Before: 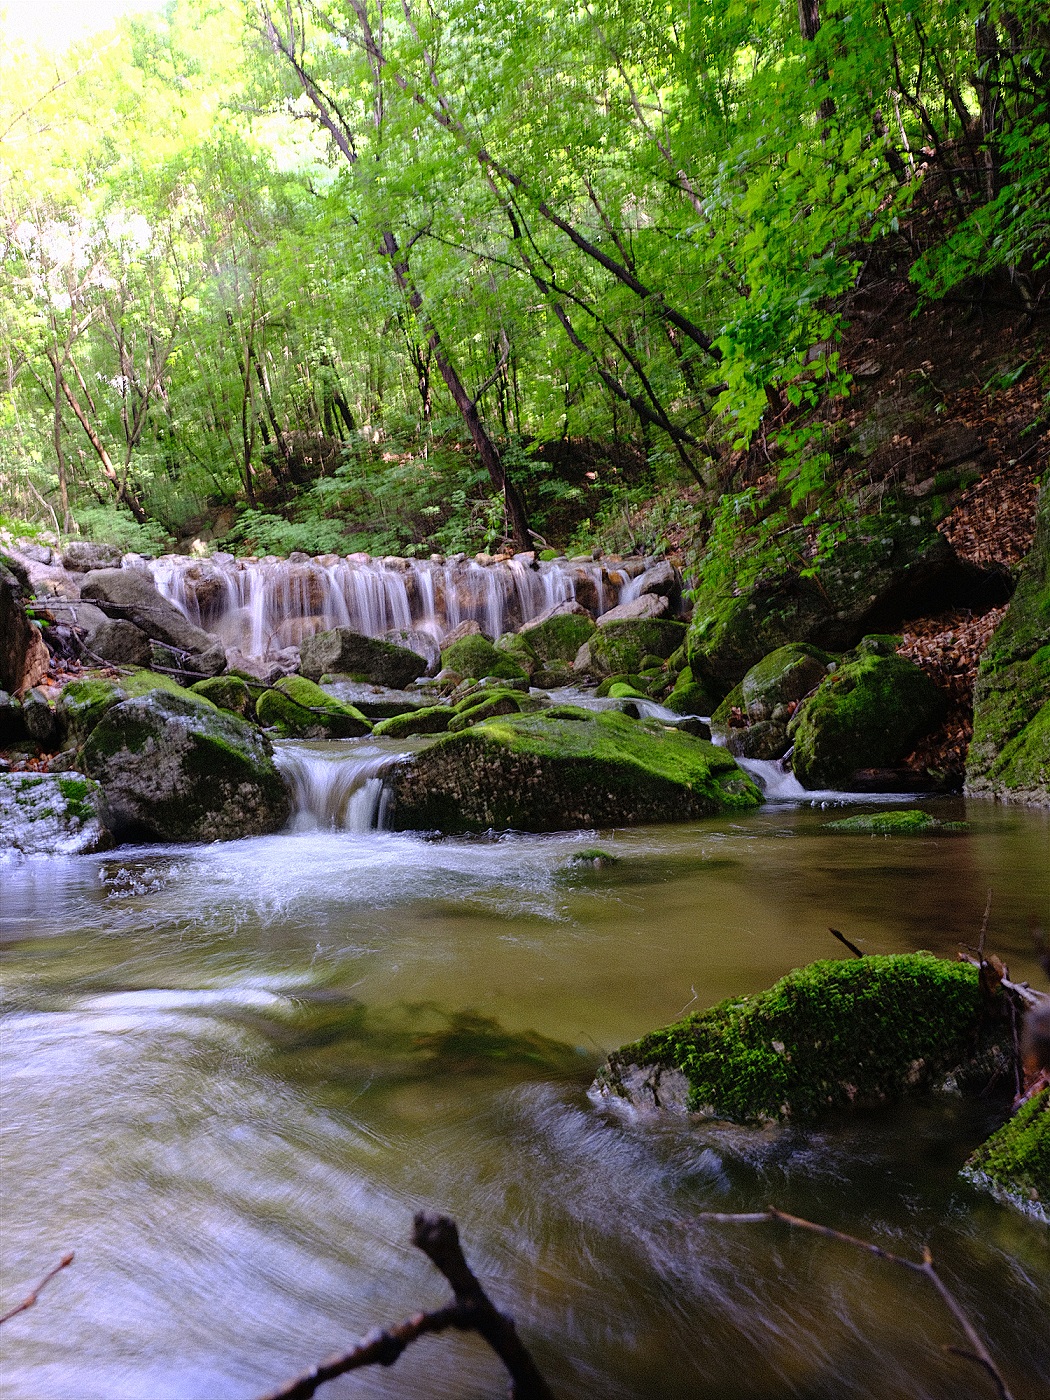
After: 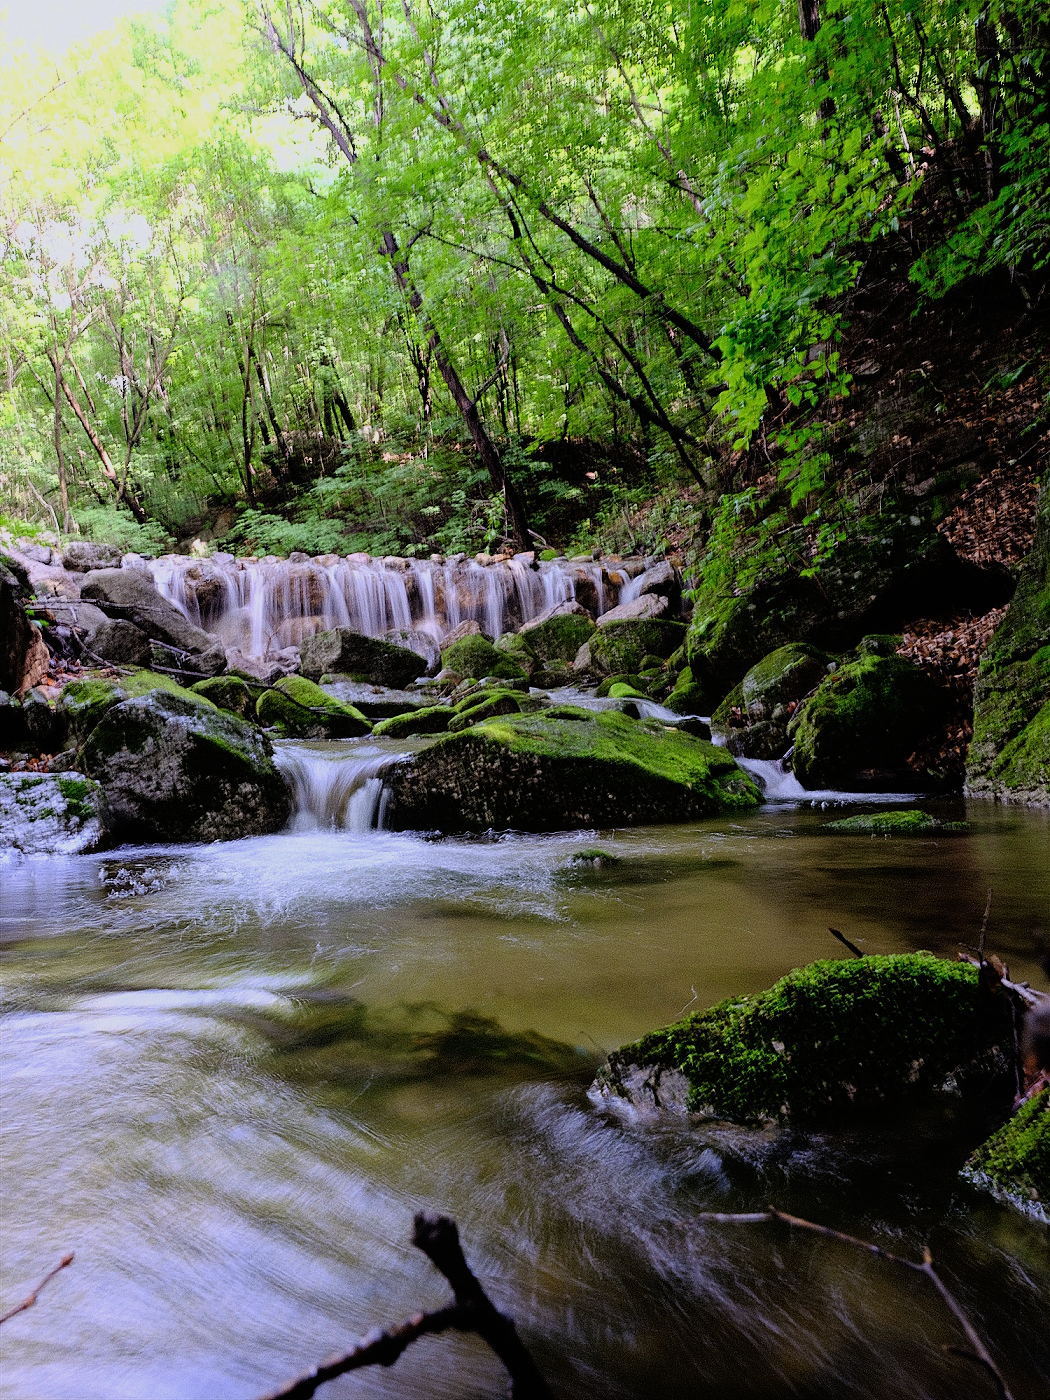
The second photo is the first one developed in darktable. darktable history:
filmic rgb: black relative exposure -11.88 EV, white relative exposure 5.43 EV, threshold 3 EV, hardness 4.49, latitude 50%, contrast 1.14, color science v5 (2021), contrast in shadows safe, contrast in highlights safe, enable highlight reconstruction true
white balance: red 0.983, blue 1.036
